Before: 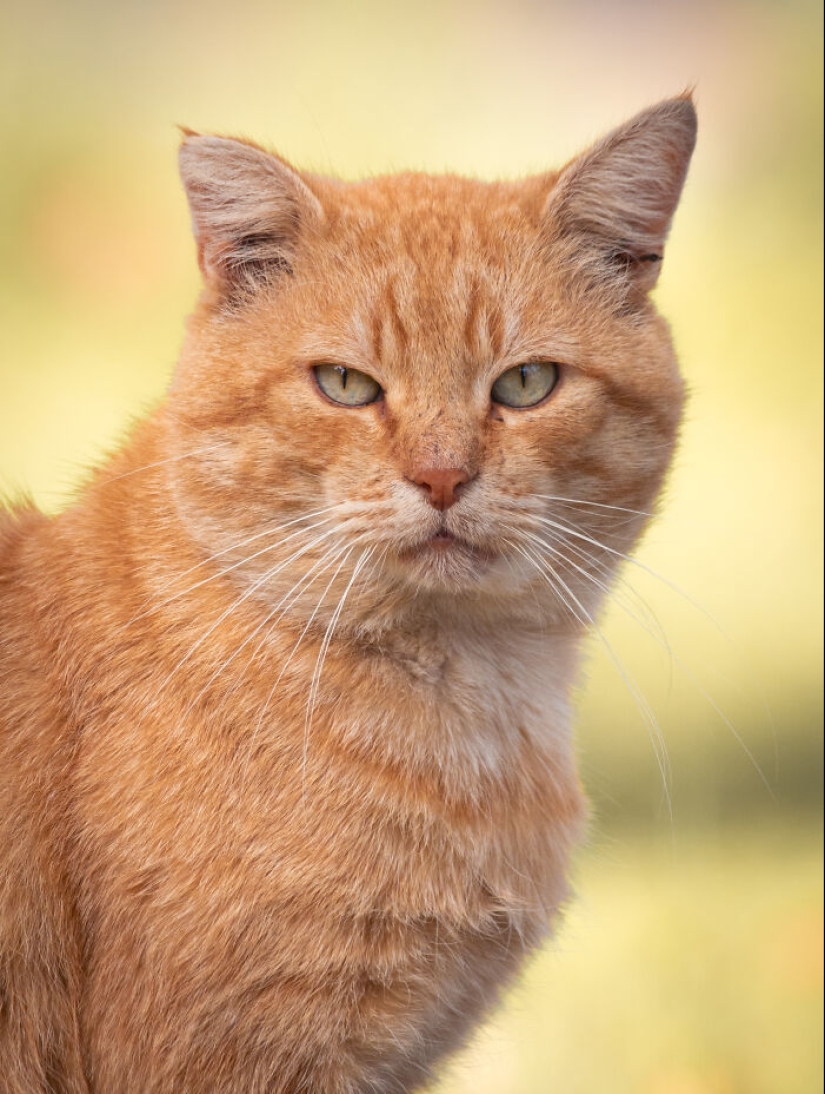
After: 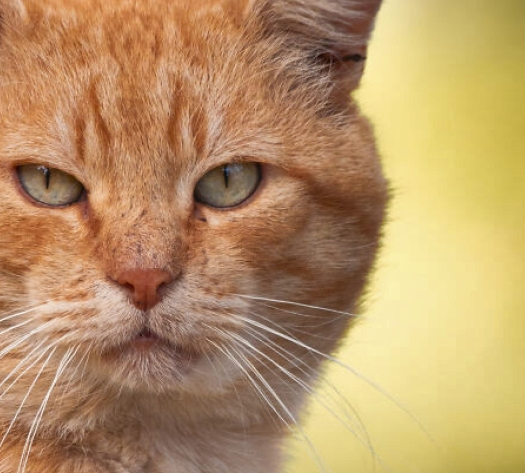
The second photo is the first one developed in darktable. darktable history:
crop: left 36.005%, top 18.293%, right 0.31%, bottom 38.444%
shadows and highlights: shadows 30.63, highlights -63.22, shadows color adjustment 98%, highlights color adjustment 58.61%, soften with gaussian
